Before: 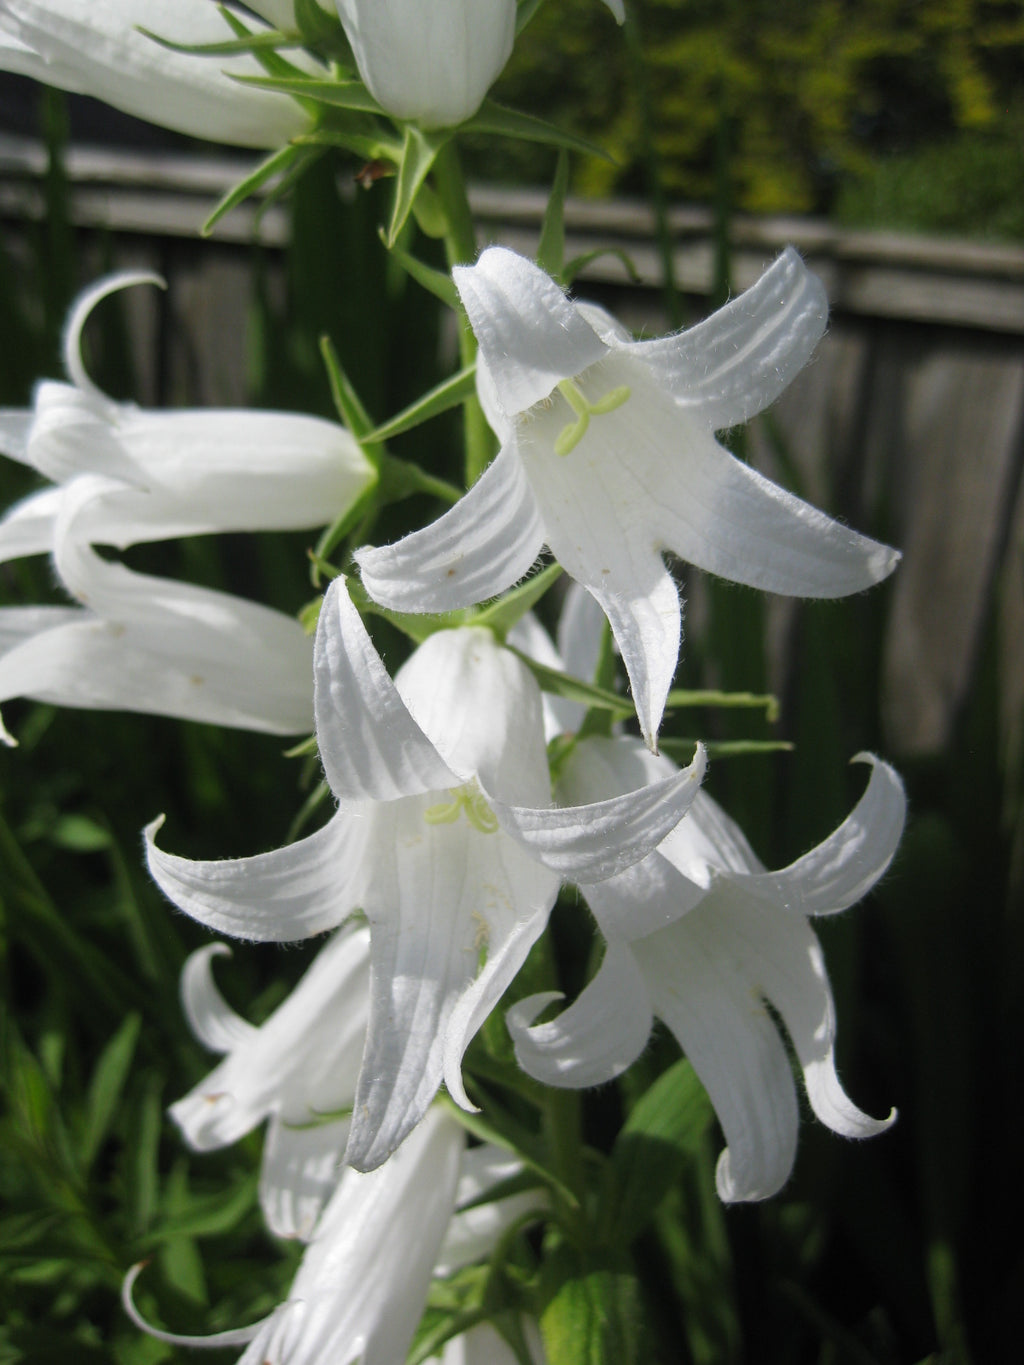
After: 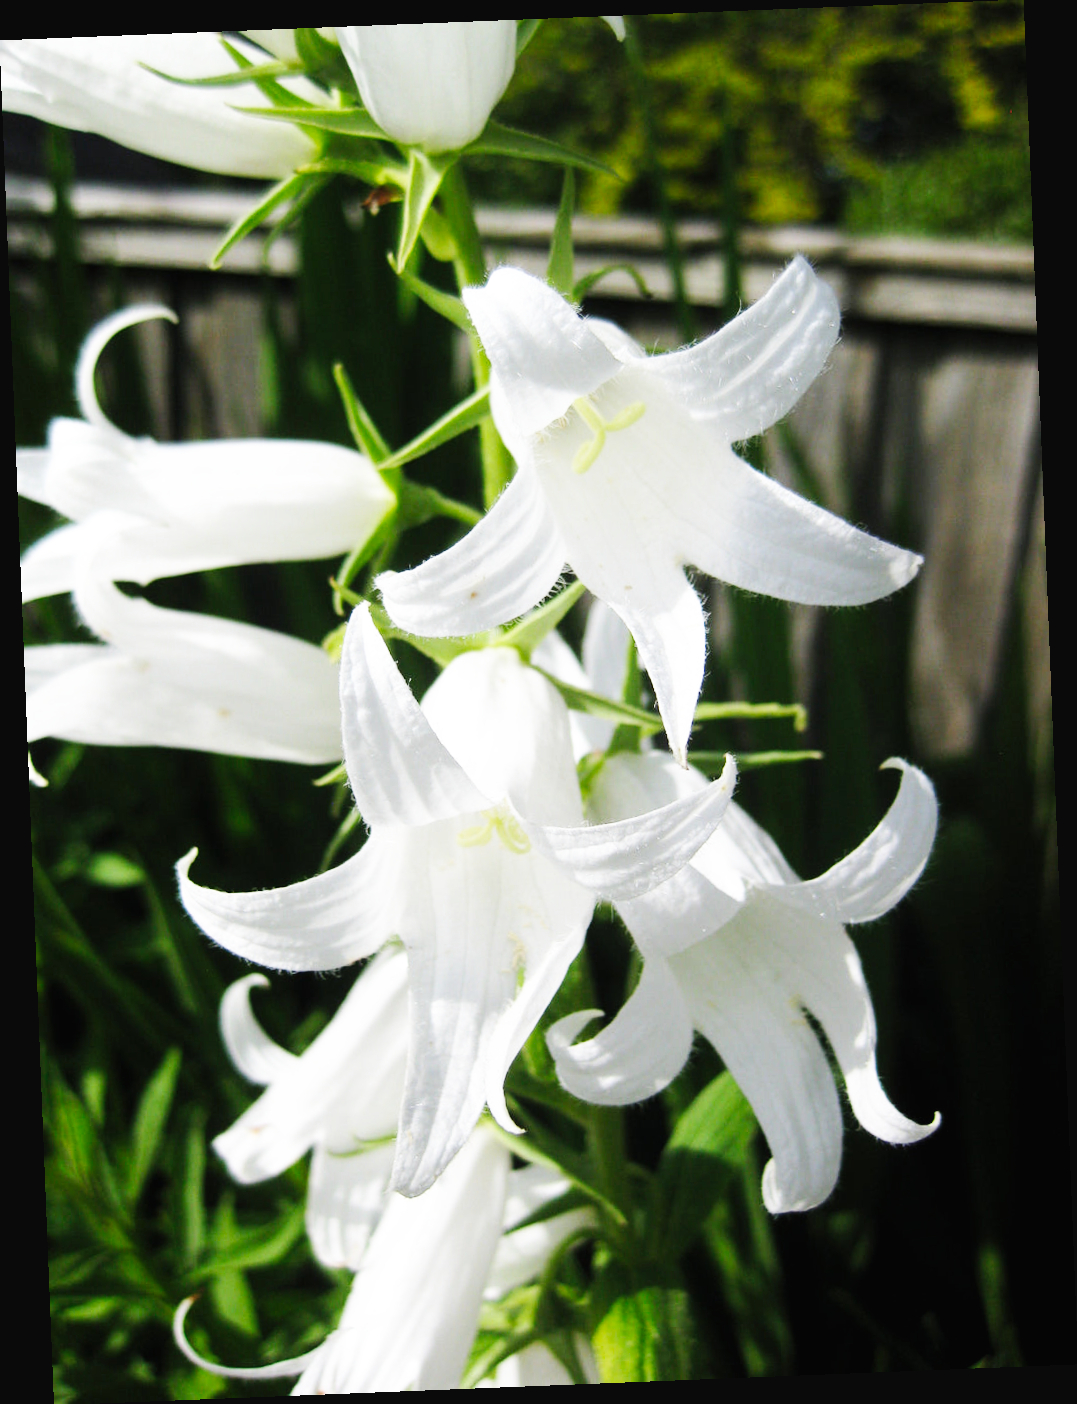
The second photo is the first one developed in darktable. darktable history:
base curve: curves: ch0 [(0, 0.003) (0.001, 0.002) (0.006, 0.004) (0.02, 0.022) (0.048, 0.086) (0.094, 0.234) (0.162, 0.431) (0.258, 0.629) (0.385, 0.8) (0.548, 0.918) (0.751, 0.988) (1, 1)], preserve colors none
rotate and perspective: rotation -2.29°, automatic cropping off
